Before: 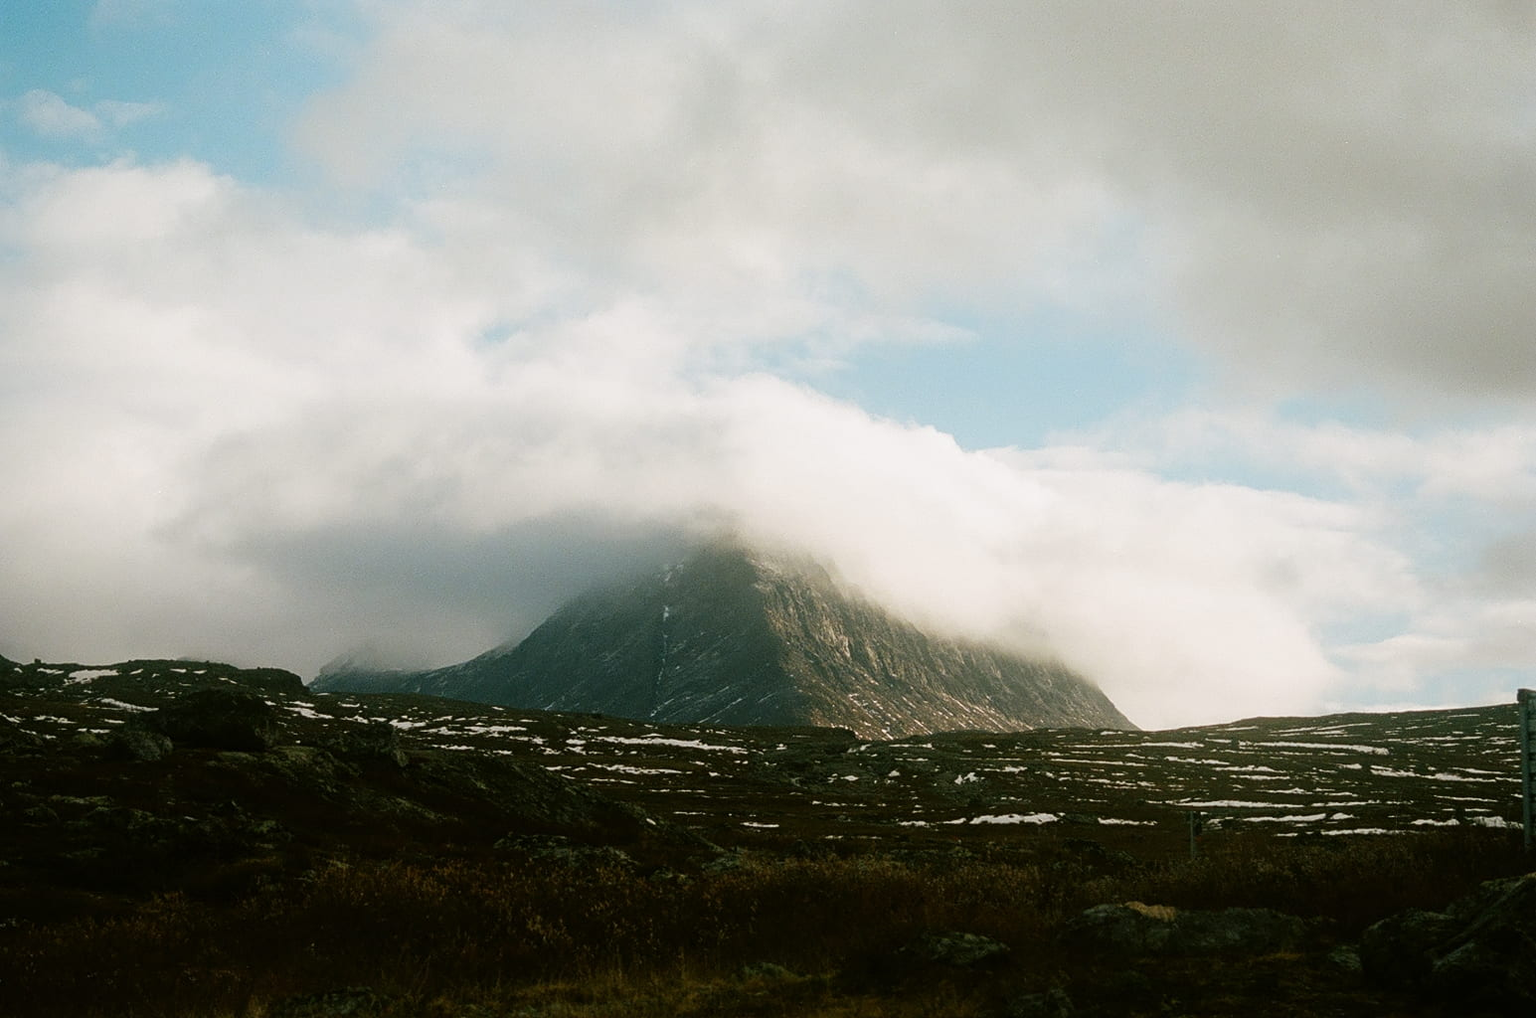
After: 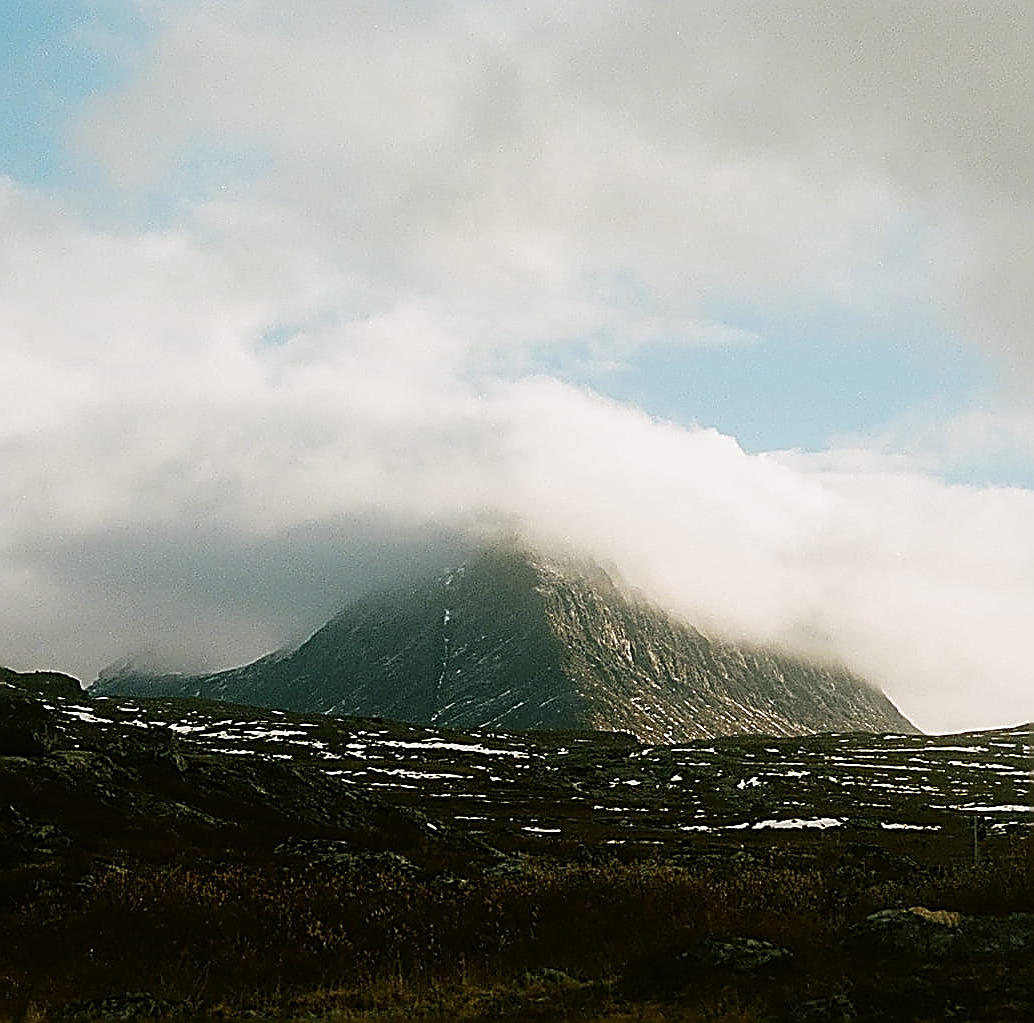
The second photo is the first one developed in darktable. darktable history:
sharpen: amount 1.996
crop and rotate: left 14.447%, right 18.602%
